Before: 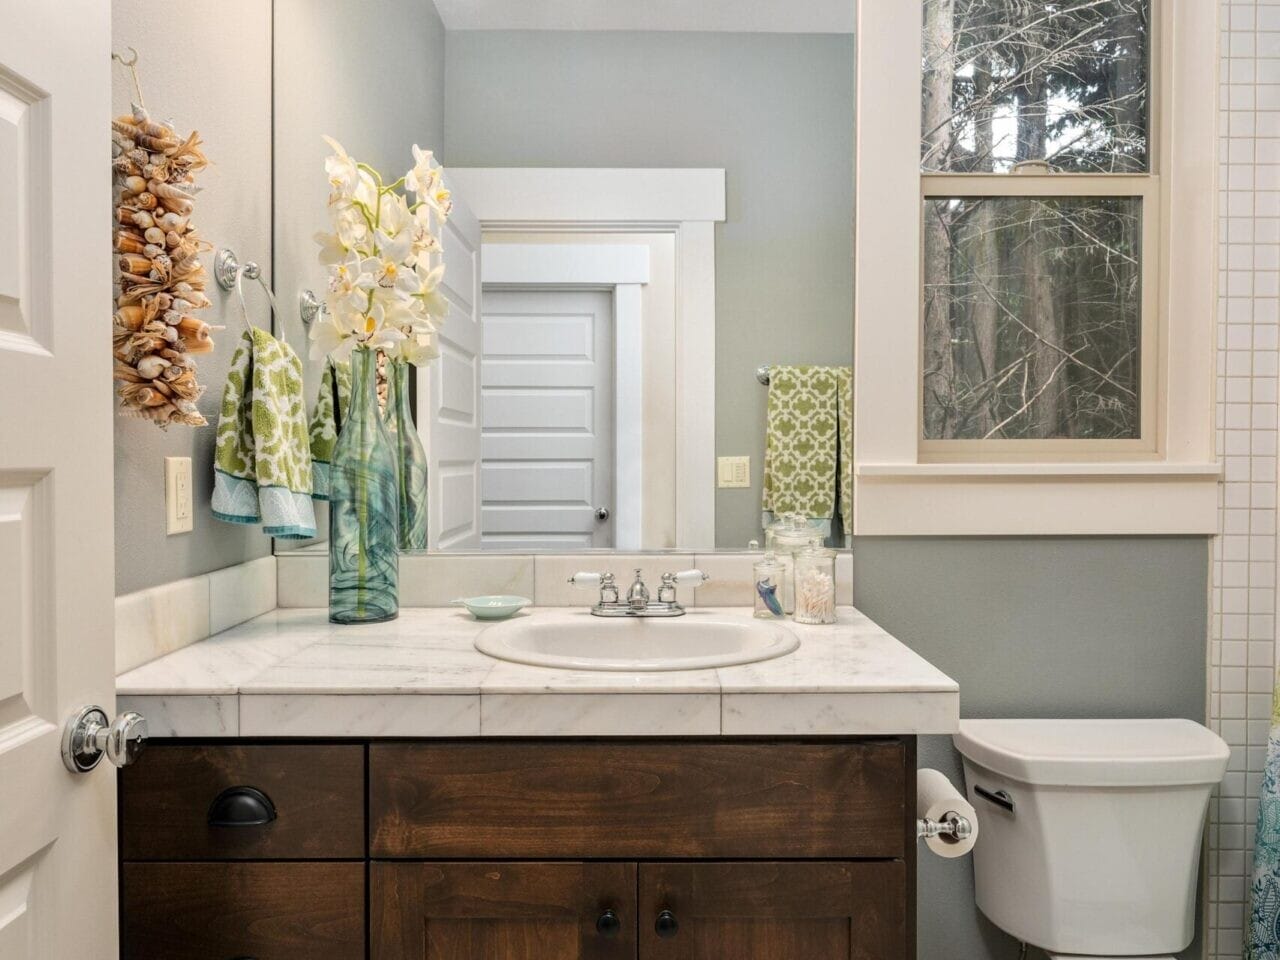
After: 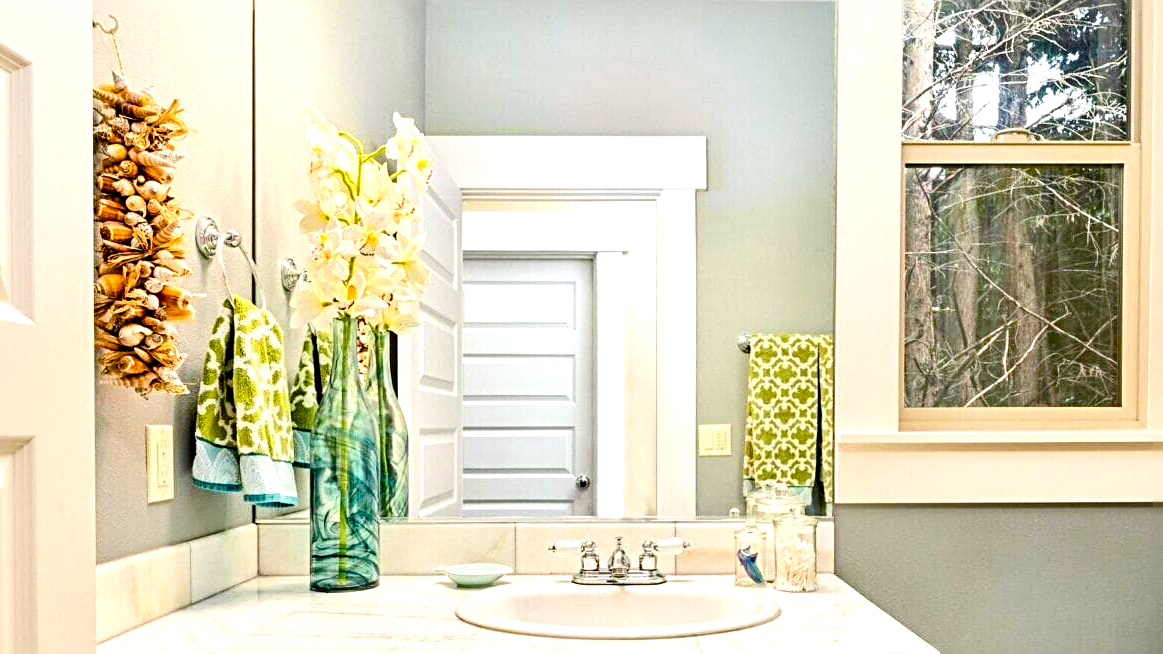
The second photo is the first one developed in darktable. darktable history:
contrast brightness saturation: contrast 0.129, brightness -0.061, saturation 0.152
crop: left 1.552%, top 3.421%, right 7.589%, bottom 28.435%
sharpen: radius 3.948
exposure: black level correction 0.012, exposure 0.694 EV, compensate exposure bias true, compensate highlight preservation false
color balance rgb: linear chroma grading › global chroma 15.442%, perceptual saturation grading › global saturation 20%, perceptual saturation grading › highlights -13.939%, perceptual saturation grading › shadows 49.829%, global vibrance 19.503%
